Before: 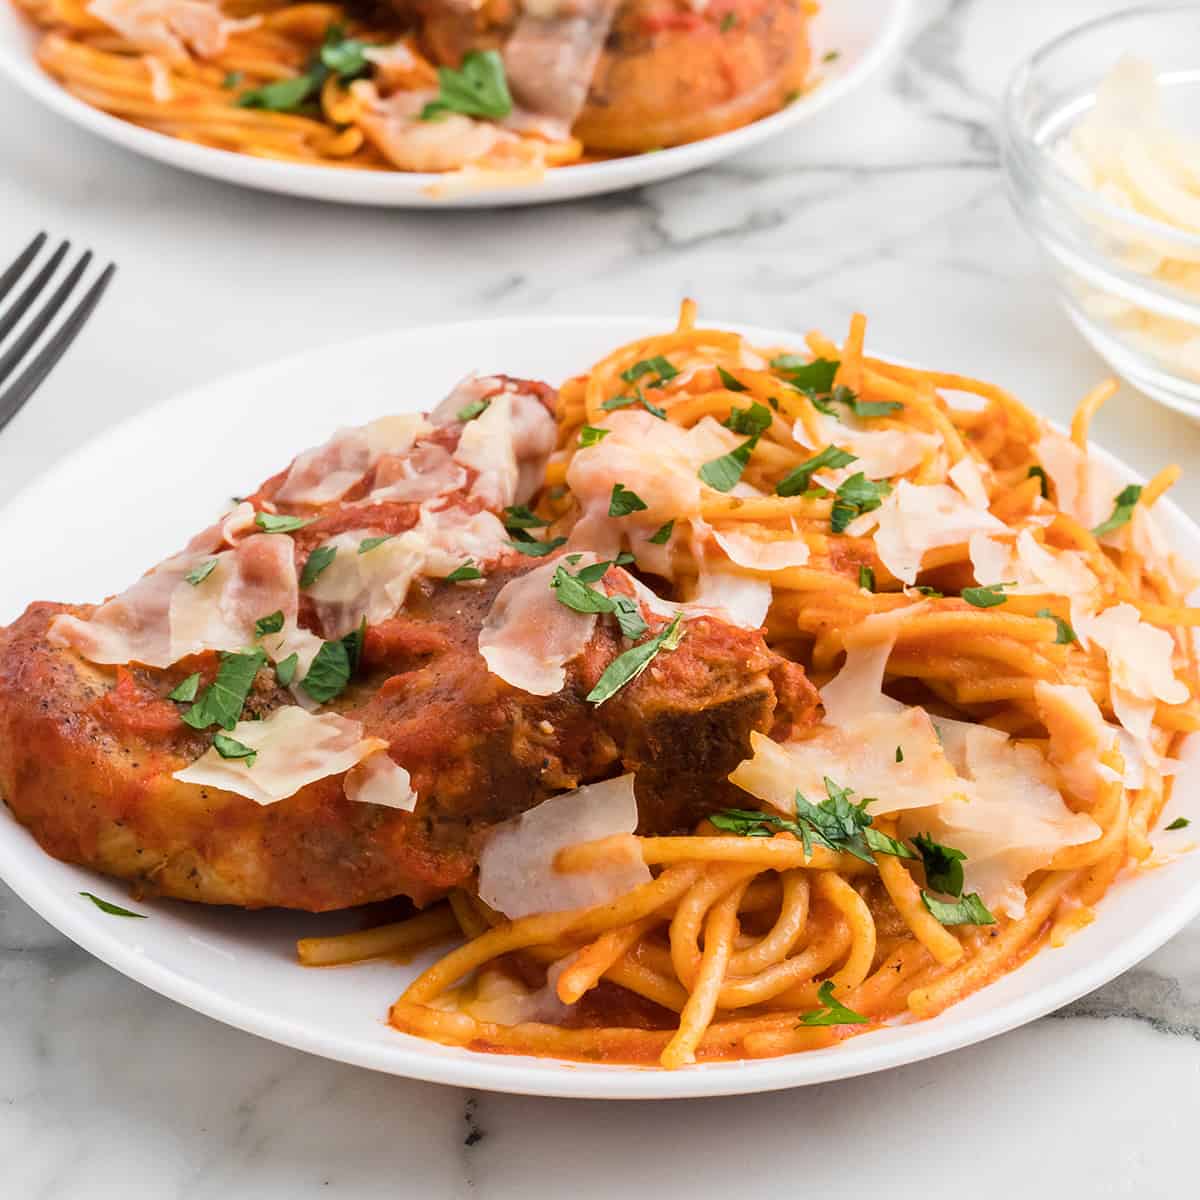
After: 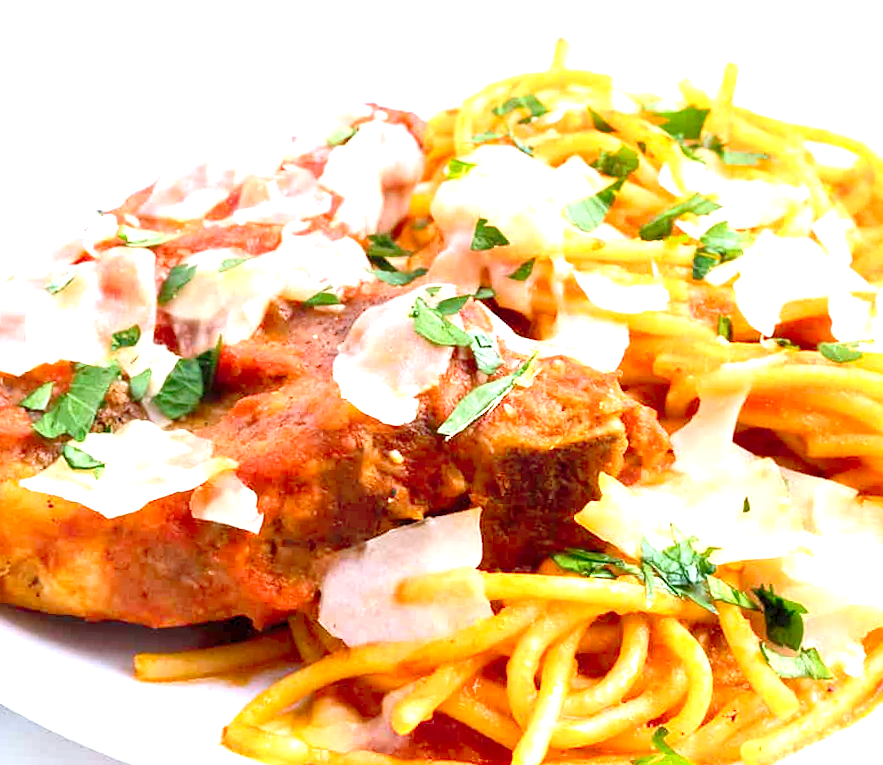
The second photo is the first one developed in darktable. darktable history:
tone equalizer: -8 EV -1.08 EV, -7 EV -1.01 EV, -6 EV -0.867 EV, -5 EV -0.578 EV, -3 EV 0.578 EV, -2 EV 0.867 EV, -1 EV 1.01 EV, +0 EV 1.08 EV, edges refinement/feathering 500, mask exposure compensation -1.57 EV, preserve details no
white balance: red 0.931, blue 1.11
levels: levels [0.008, 0.318, 0.836]
crop and rotate: angle -3.37°, left 9.79%, top 20.73%, right 12.42%, bottom 11.82%
